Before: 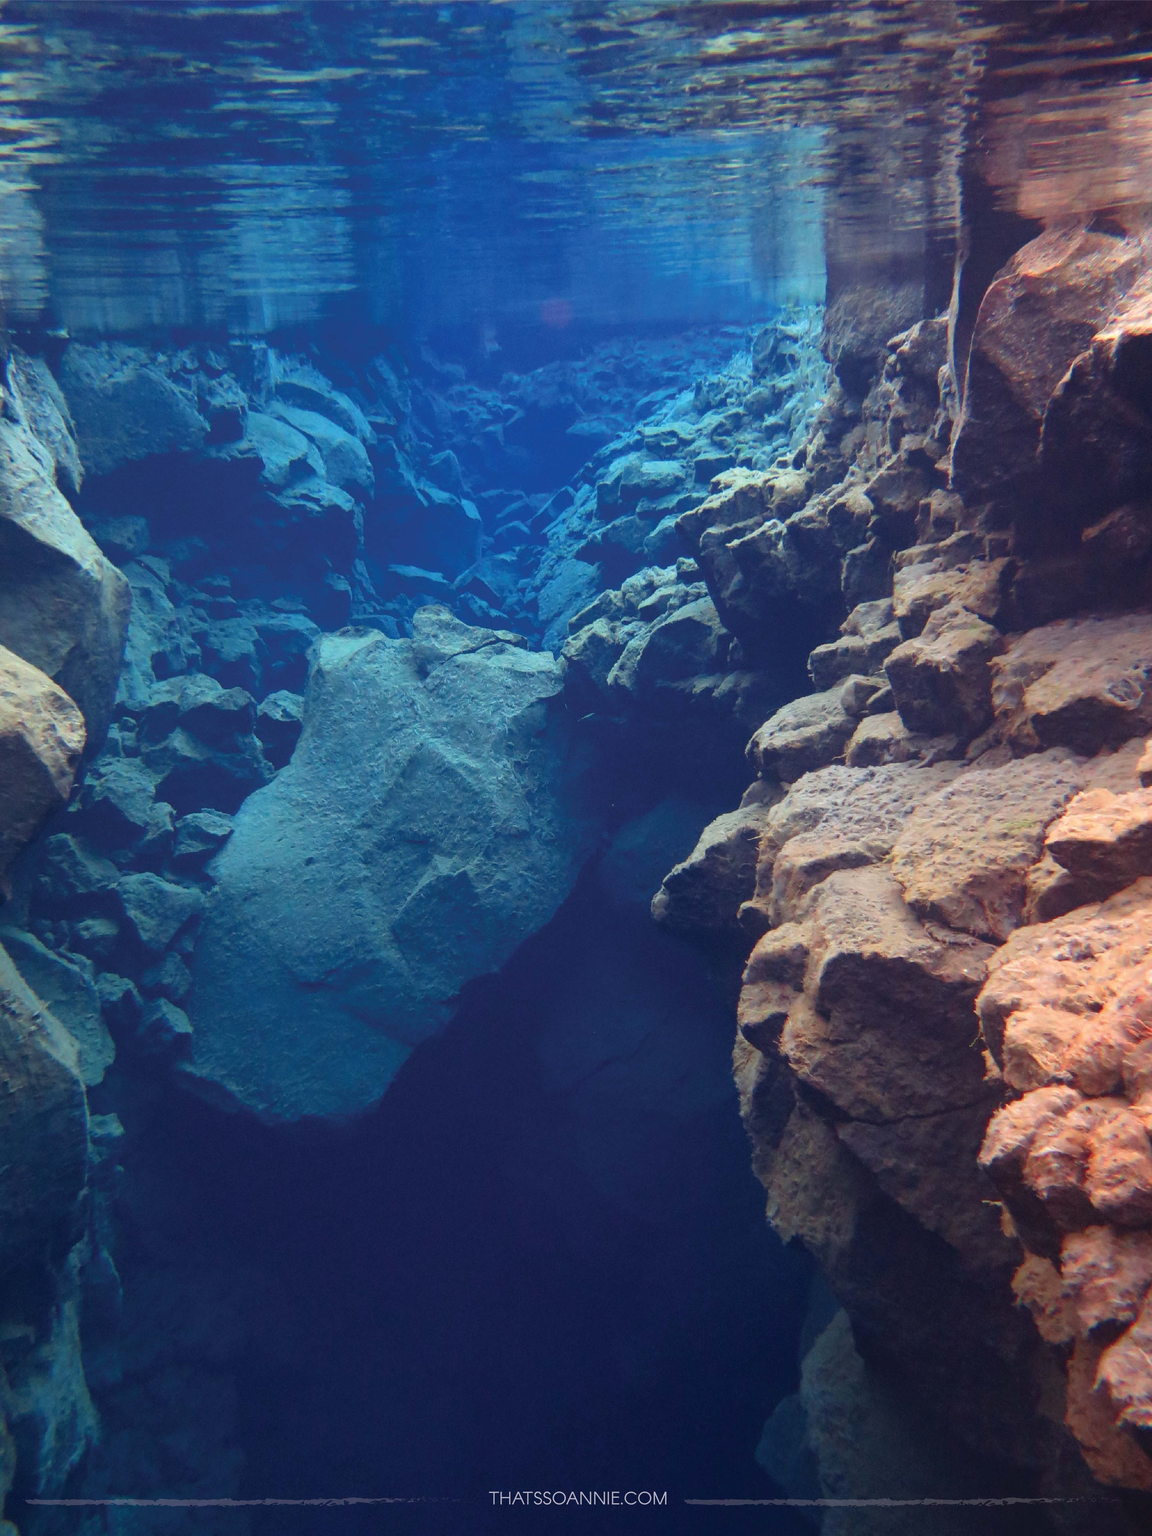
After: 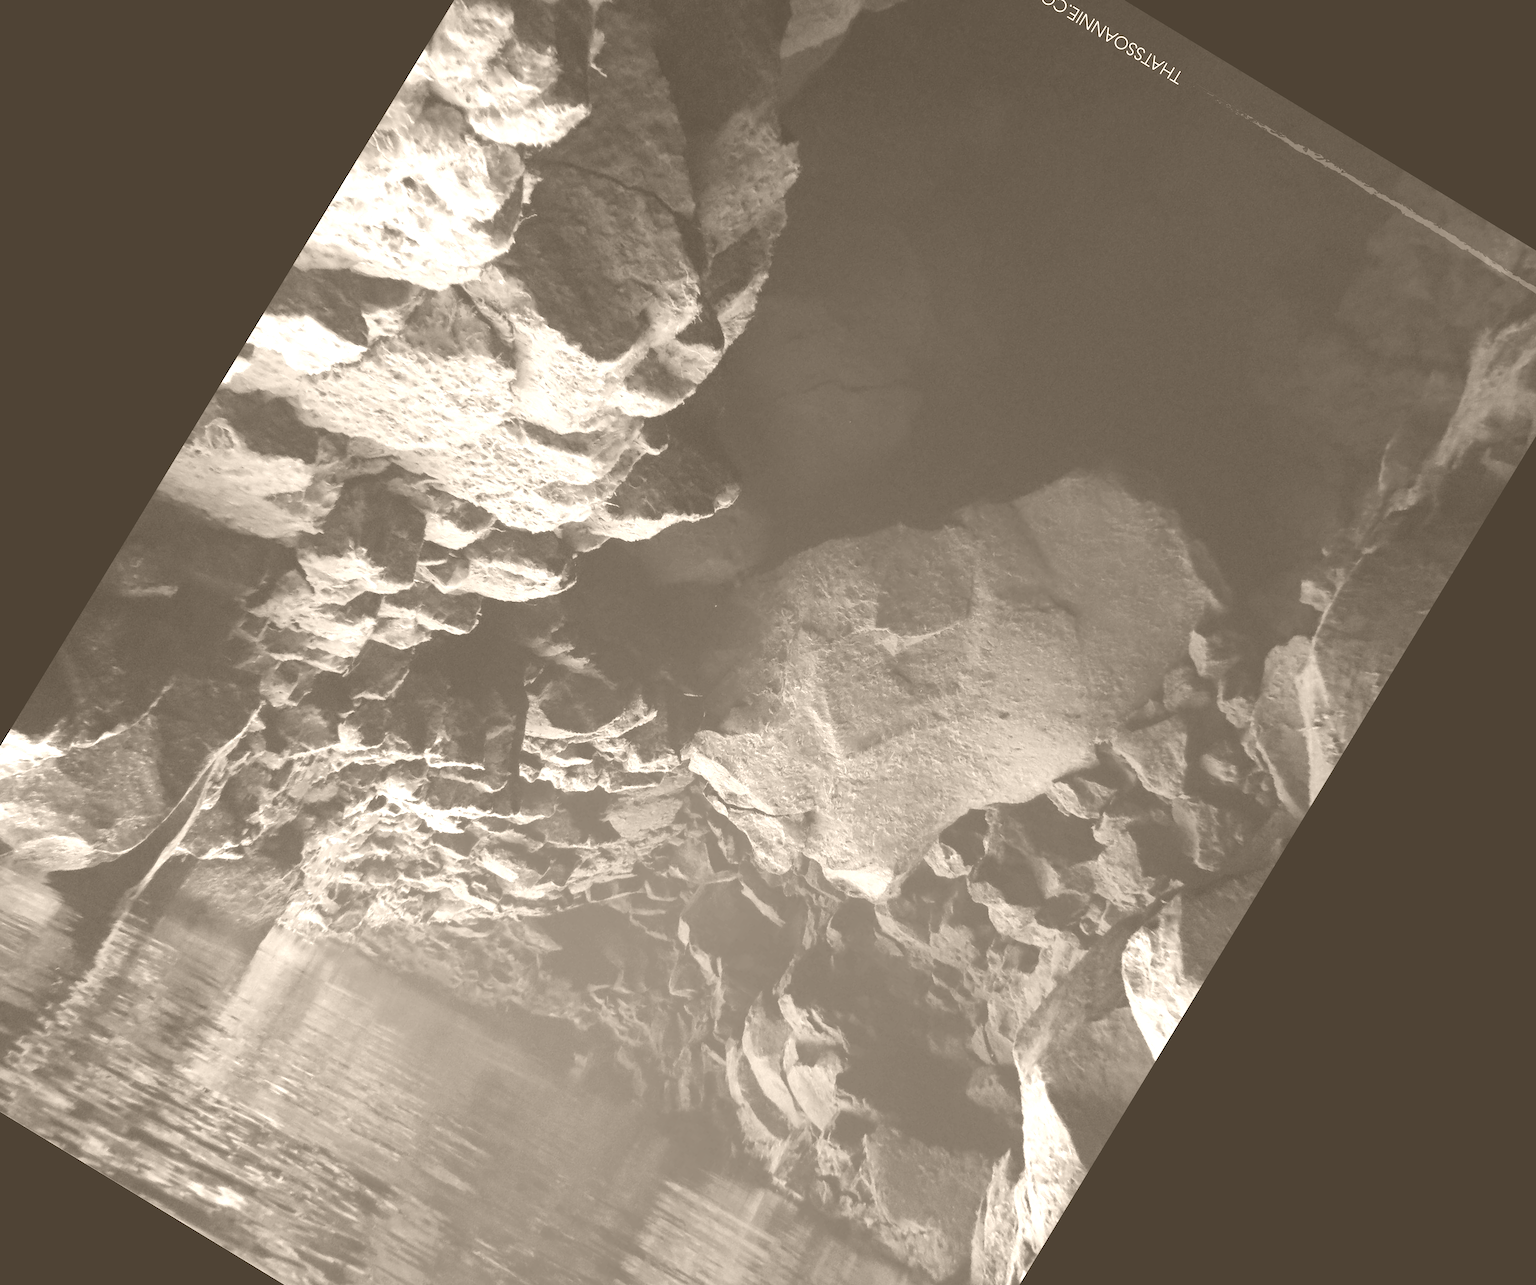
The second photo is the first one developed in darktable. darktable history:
crop and rotate: angle 148.68°, left 9.111%, top 15.603%, right 4.588%, bottom 17.041%
colorize: hue 34.49°, saturation 35.33%, source mix 100%, version 1
